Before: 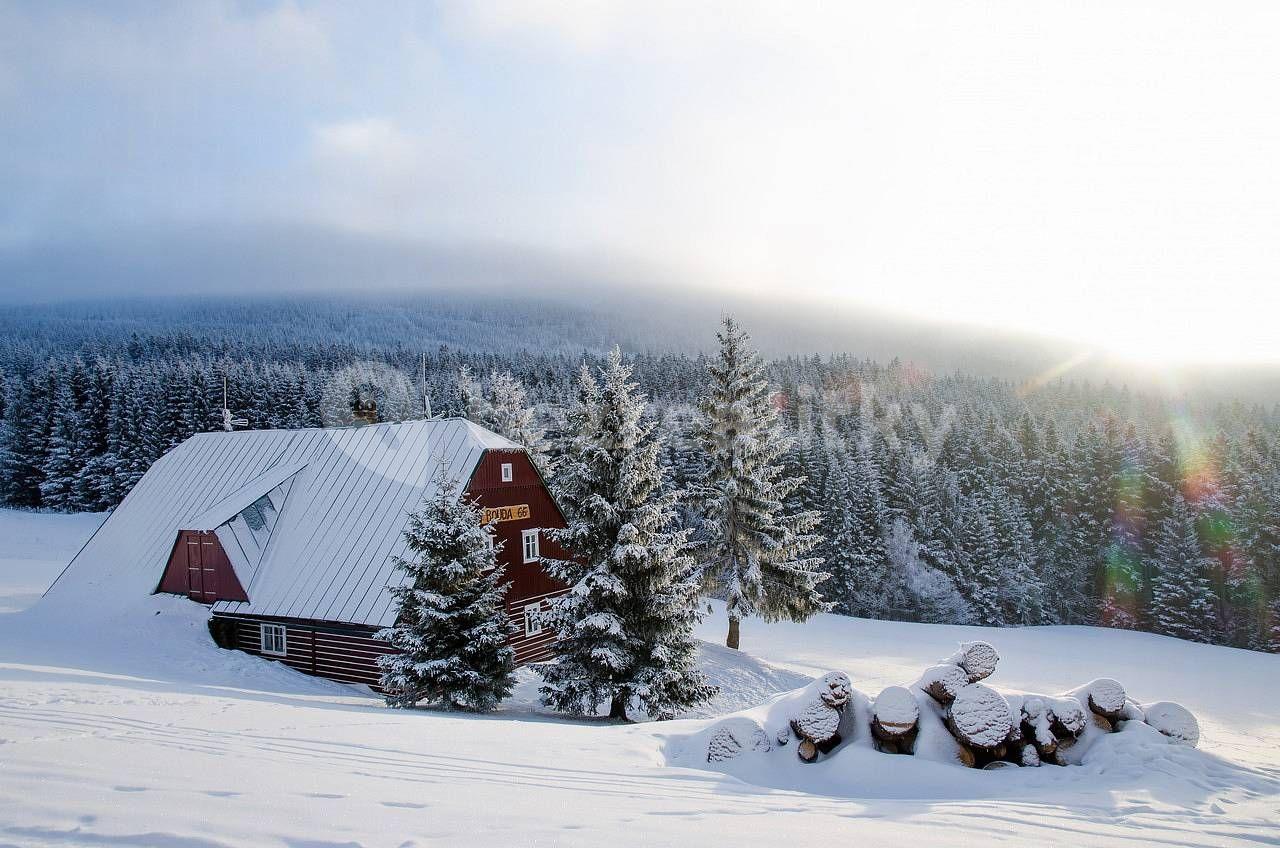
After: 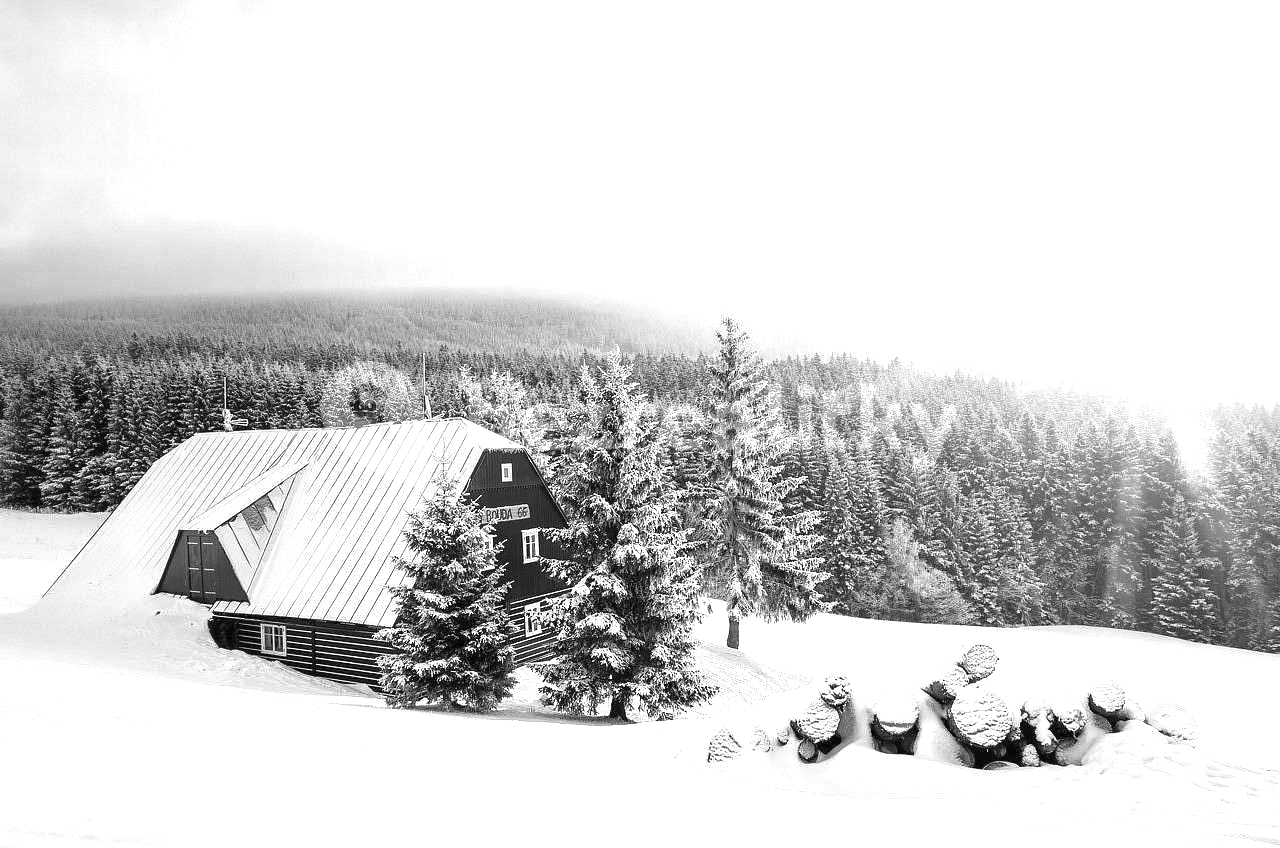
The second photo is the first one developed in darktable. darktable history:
color correction: highlights a* -4.18, highlights b* -10.81
graduated density: on, module defaults
exposure: black level correction 0, exposure 1.5 EV, compensate highlight preservation false
monochrome: a 32, b 64, size 2.3, highlights 1
